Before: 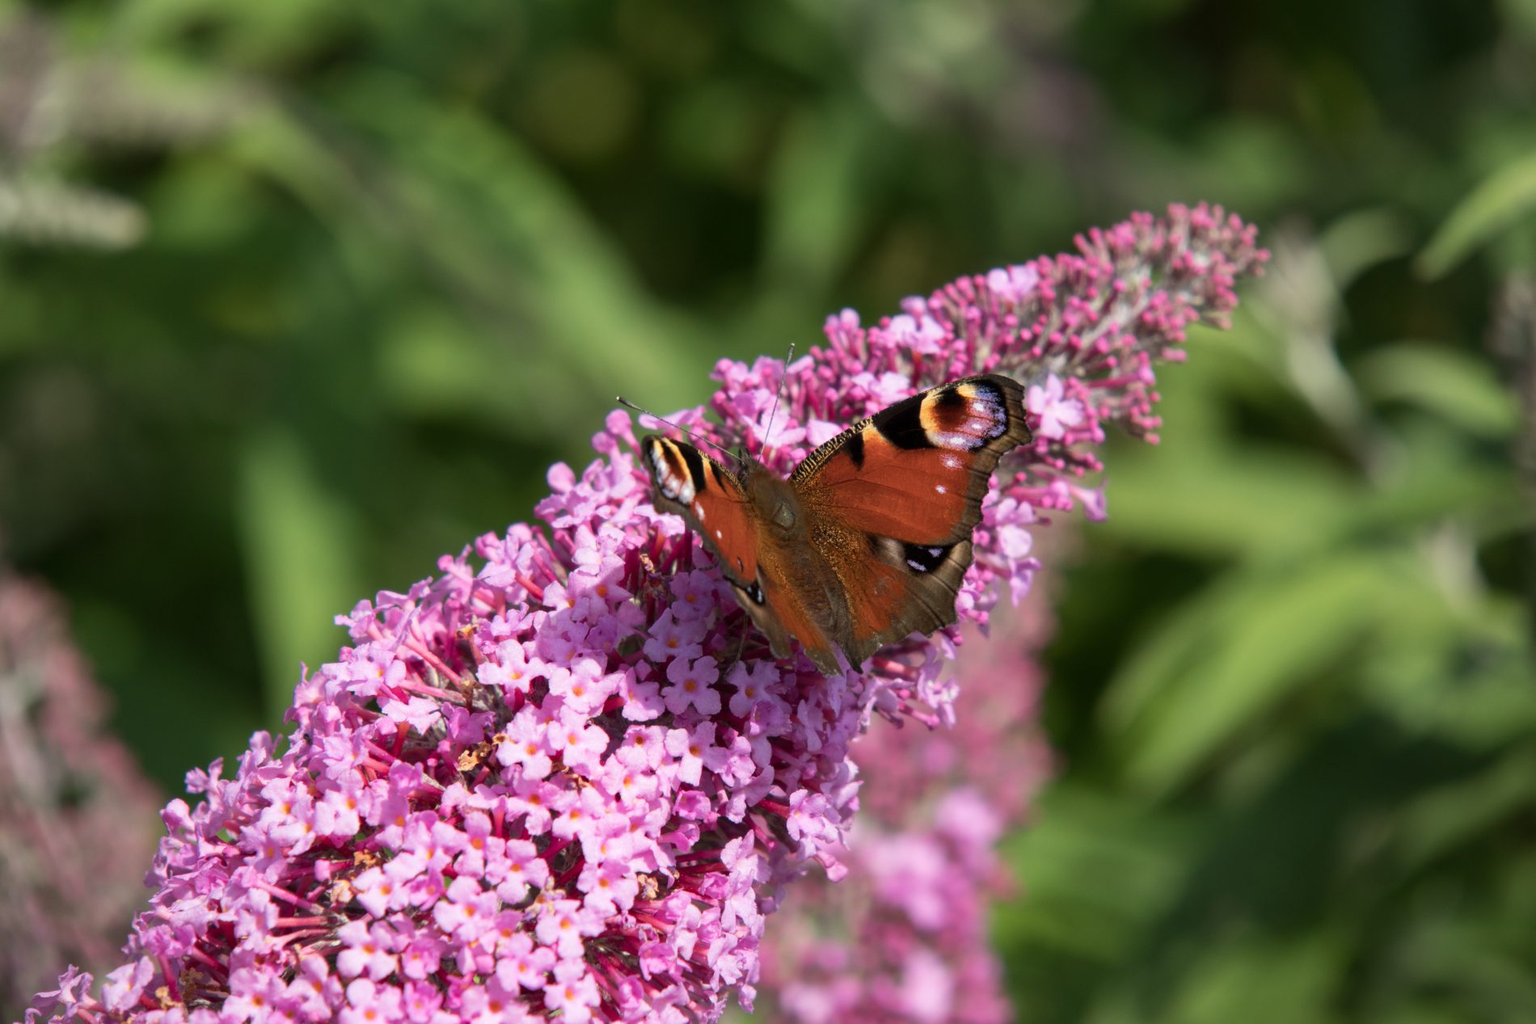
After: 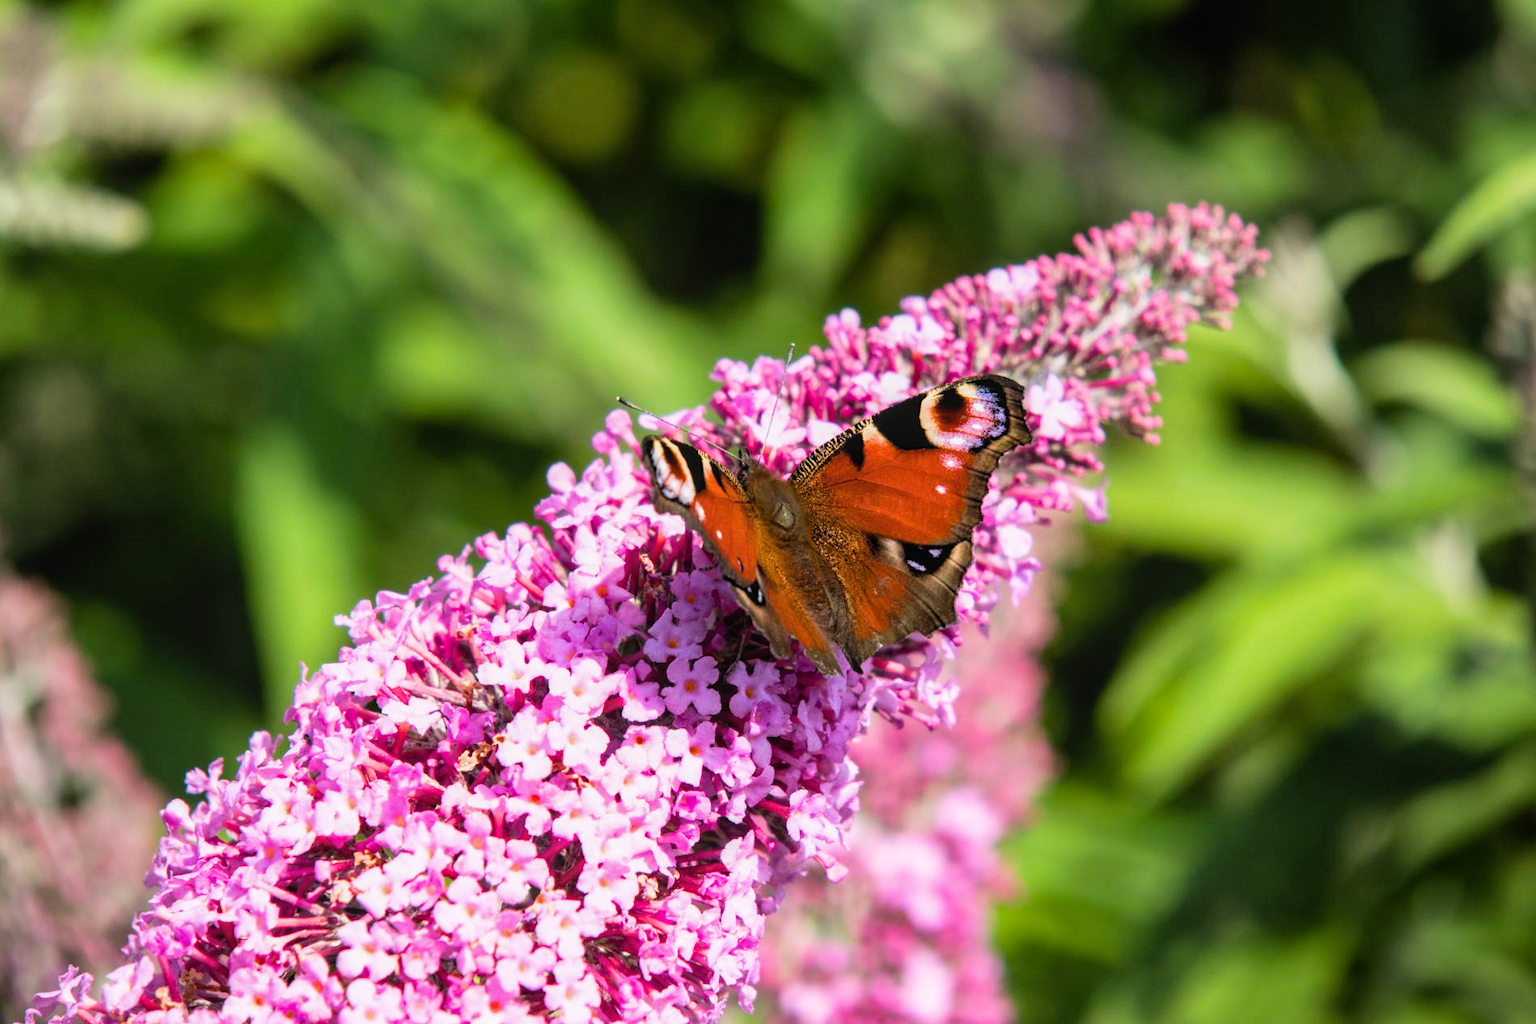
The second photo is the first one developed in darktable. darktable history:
local contrast: detail 110%
color balance rgb: perceptual saturation grading › global saturation 20%, global vibrance 20%
exposure: black level correction 0, exposure 0.9 EV, compensate highlight preservation false
filmic rgb: black relative exposure -5 EV, white relative exposure 3.5 EV, hardness 3.19, contrast 1.2, highlights saturation mix -50%
